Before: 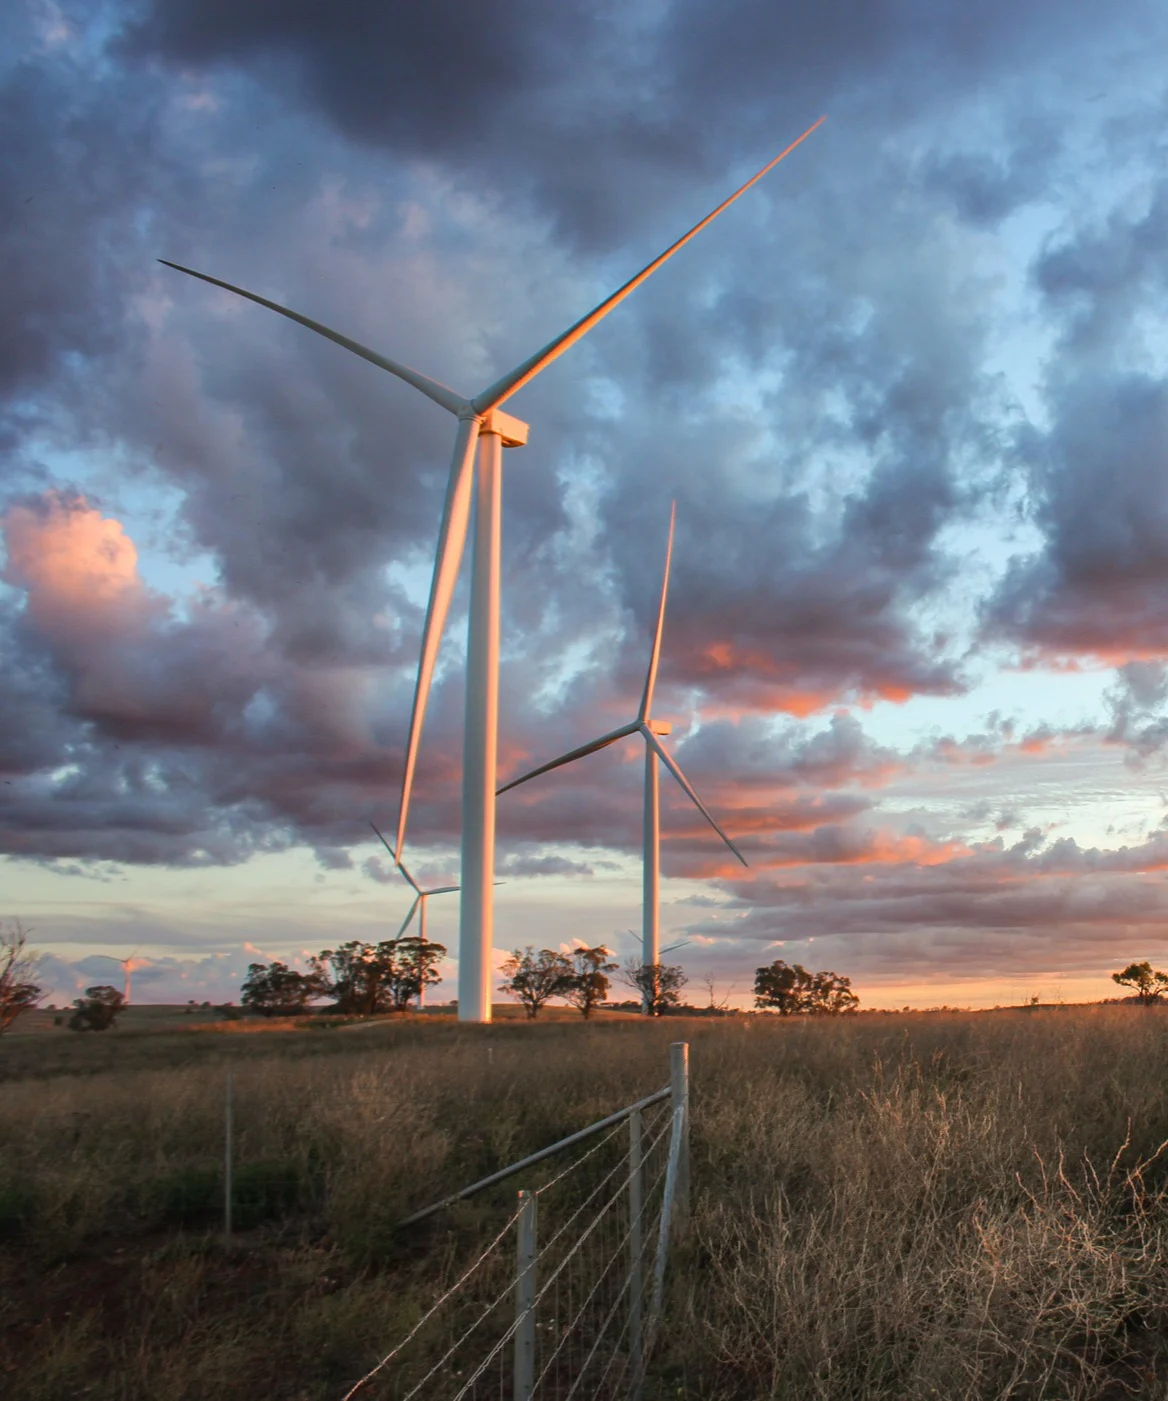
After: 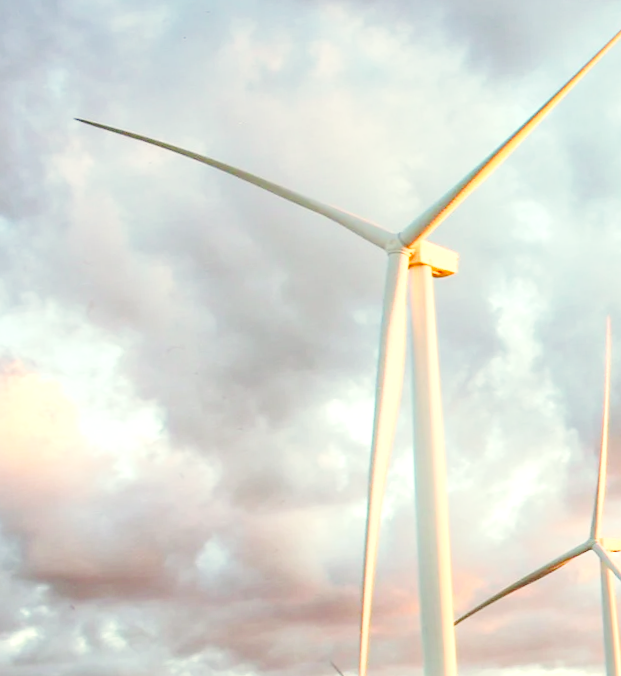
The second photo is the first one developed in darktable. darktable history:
base curve: curves: ch0 [(0, 0.007) (0.028, 0.063) (0.121, 0.311) (0.46, 0.743) (0.859, 0.957) (1, 1)], preserve colors none
color correction: highlights a* -1.43, highlights b* 10.12, shadows a* 0.395, shadows b* 19.35
crop and rotate: left 3.047%, top 7.509%, right 42.236%, bottom 37.598%
rotate and perspective: rotation -4.57°, crop left 0.054, crop right 0.944, crop top 0.087, crop bottom 0.914
exposure: black level correction 0, exposure 1.125 EV, compensate exposure bias true, compensate highlight preservation false
